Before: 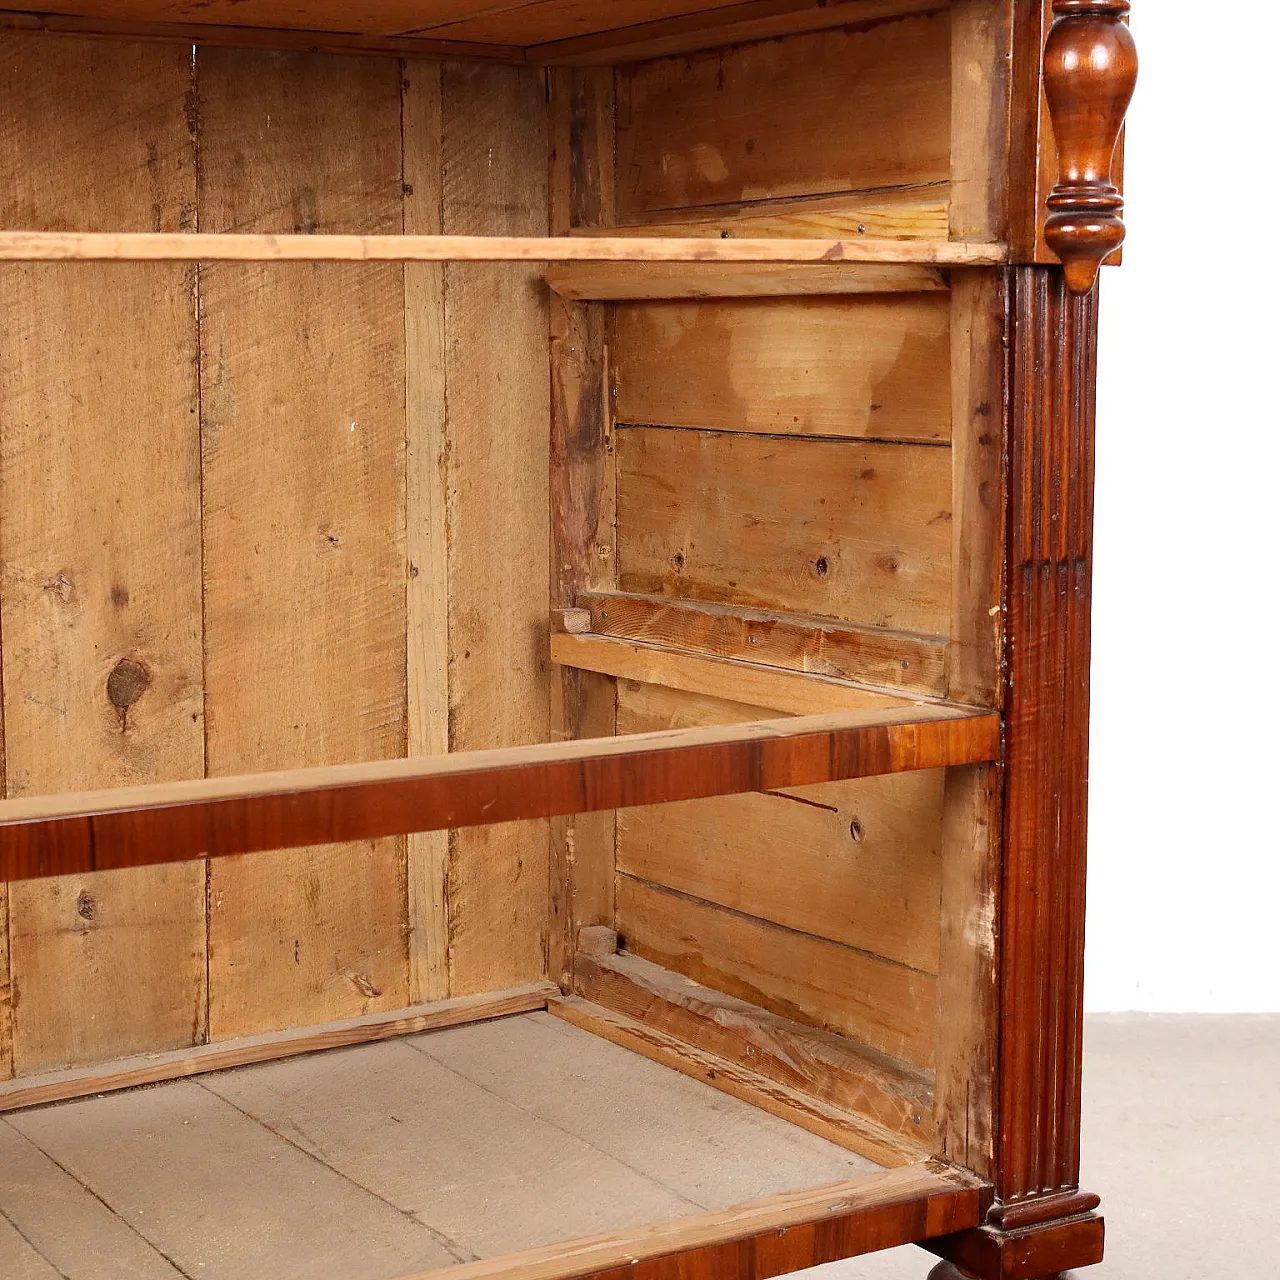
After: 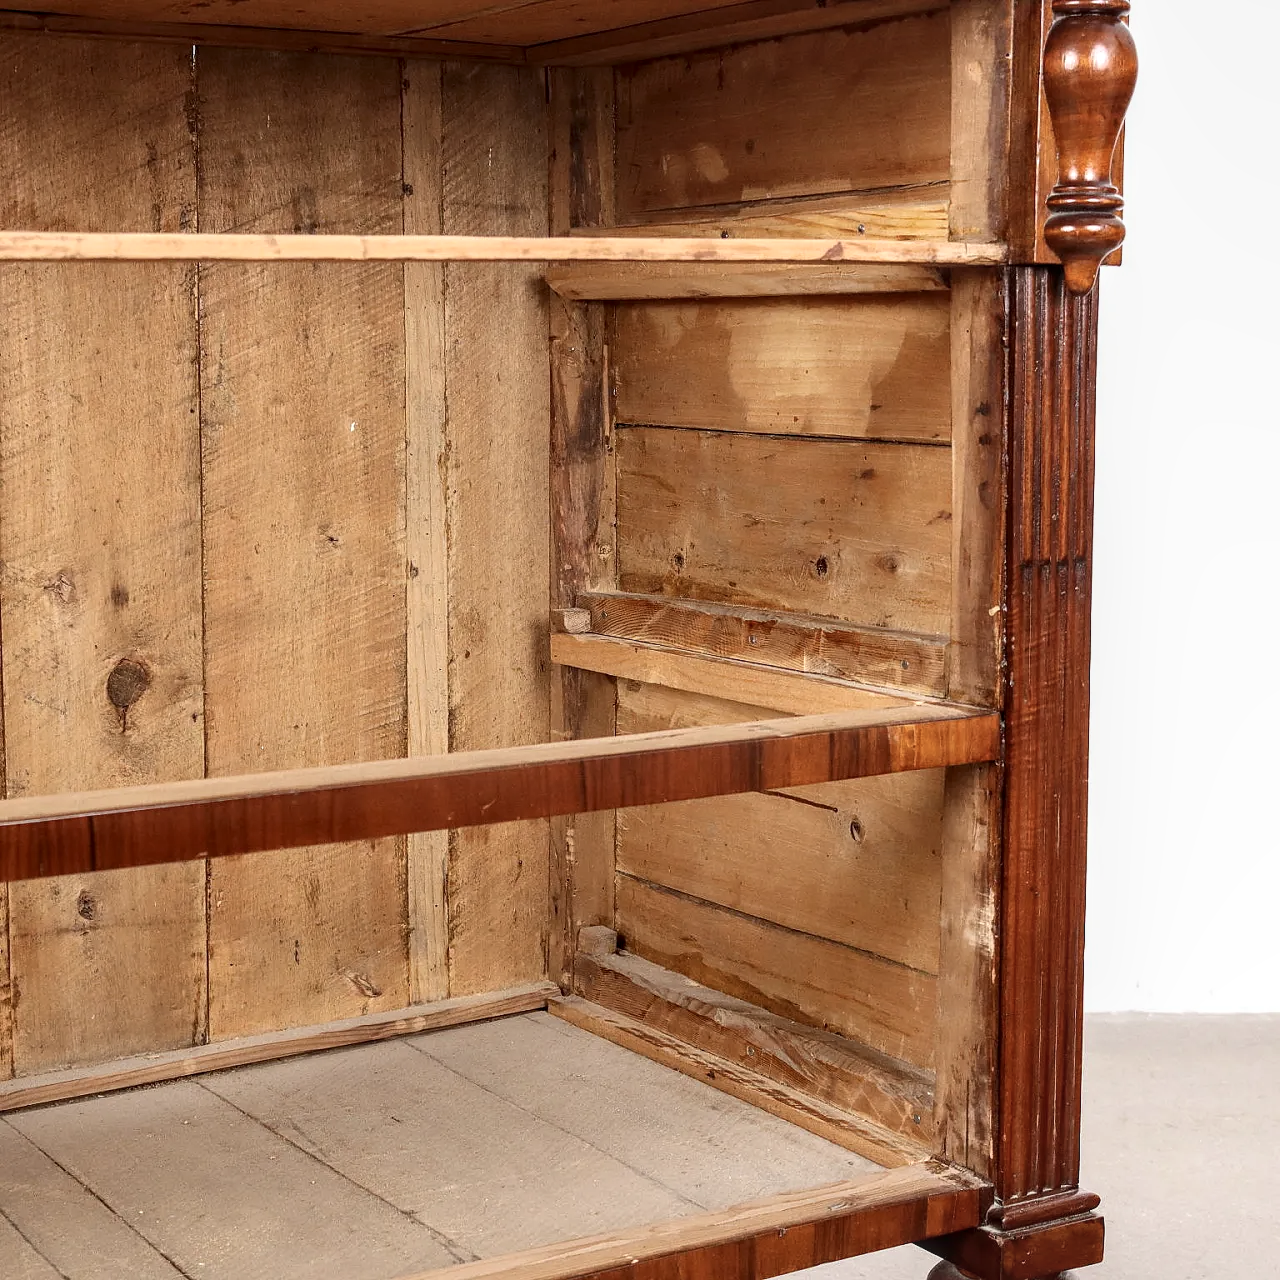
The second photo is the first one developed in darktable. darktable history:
local contrast: on, module defaults
contrast brightness saturation: contrast 0.114, saturation -0.171
